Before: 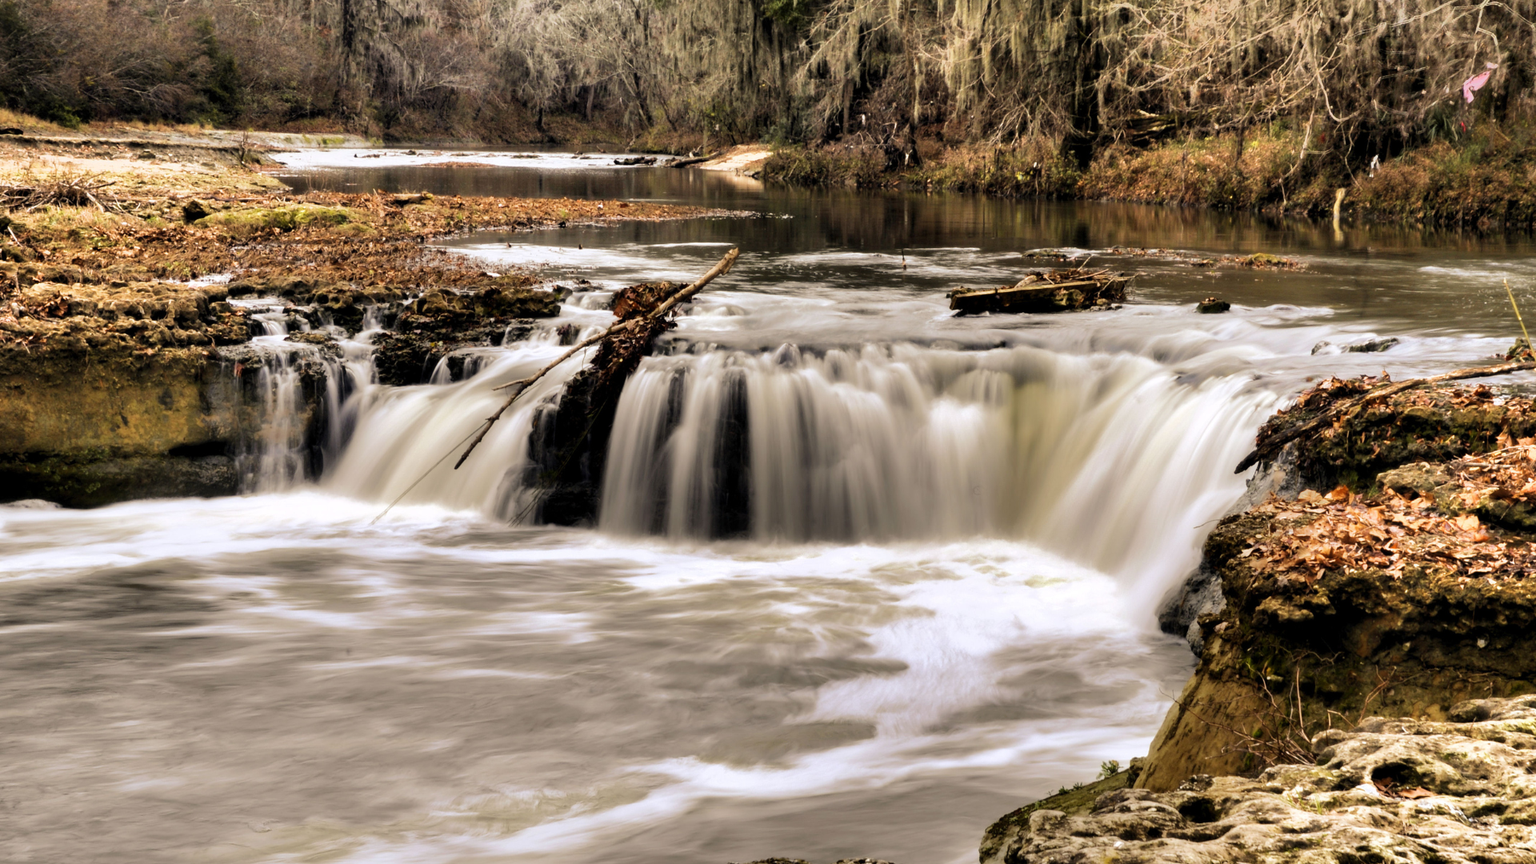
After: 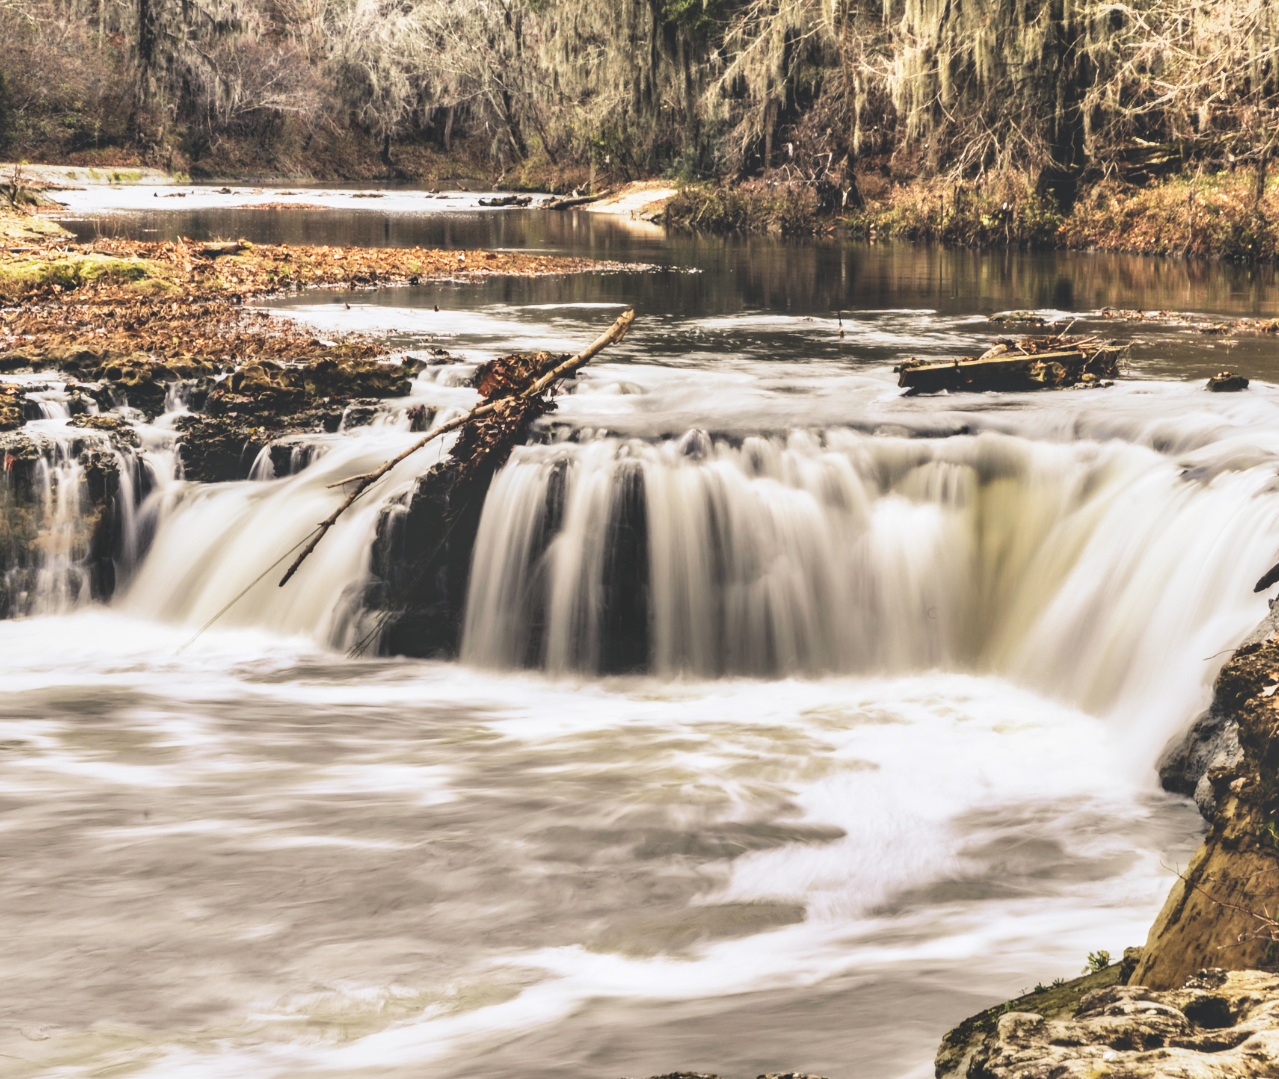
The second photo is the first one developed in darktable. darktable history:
base curve: curves: ch0 [(0, 0) (0.088, 0.125) (0.176, 0.251) (0.354, 0.501) (0.613, 0.749) (1, 0.877)], preserve colors none
crop and rotate: left 15.055%, right 18.278%
contrast equalizer: octaves 7, y [[0.6 ×6], [0.55 ×6], [0 ×6], [0 ×6], [0 ×6]], mix 0.35
local contrast: on, module defaults
exposure: black level correction -0.03, compensate highlight preservation false
